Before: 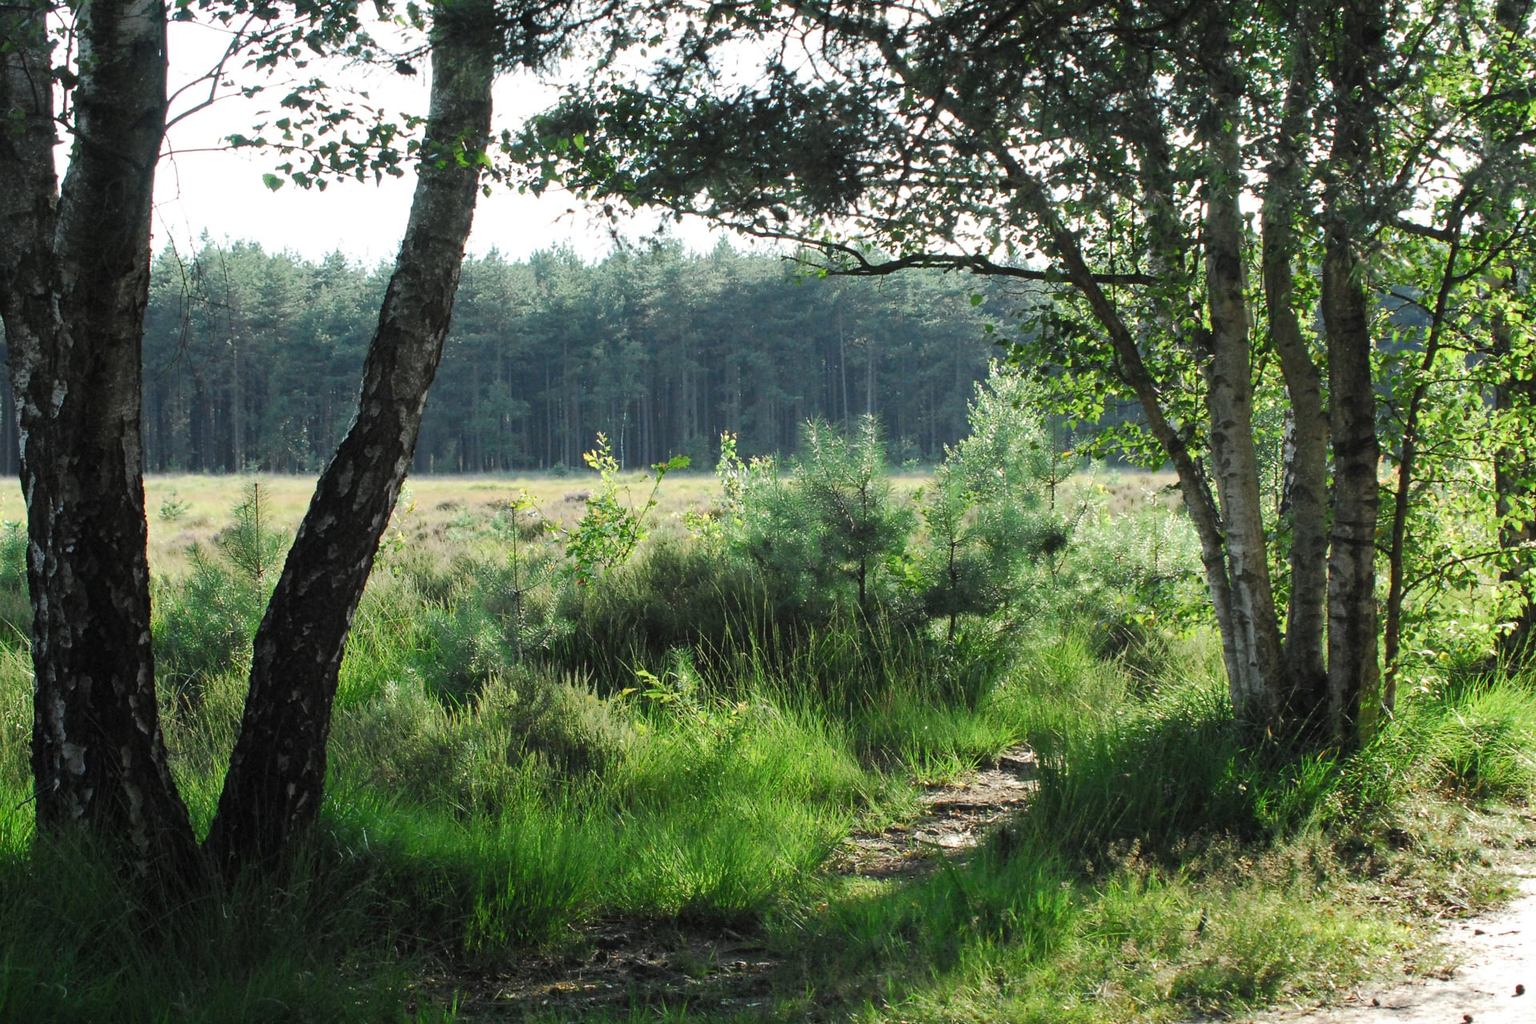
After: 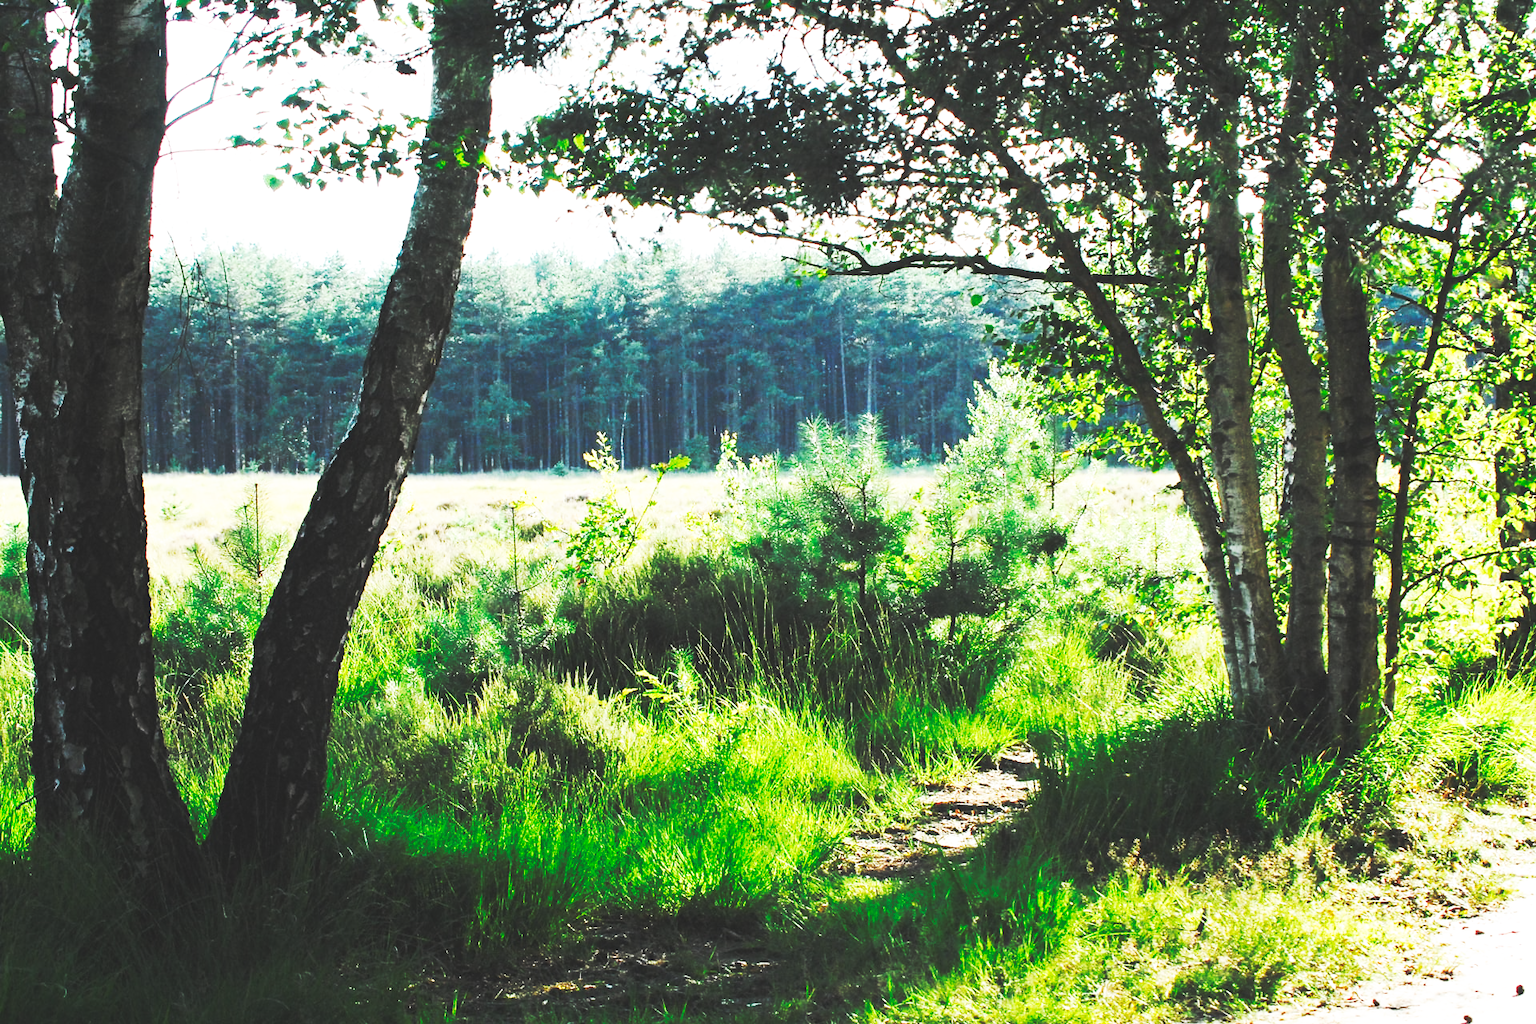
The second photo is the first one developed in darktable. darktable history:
base curve: curves: ch0 [(0, 0.015) (0.085, 0.116) (0.134, 0.298) (0.19, 0.545) (0.296, 0.764) (0.599, 0.982) (1, 1)], preserve colors none
levels: mode automatic
